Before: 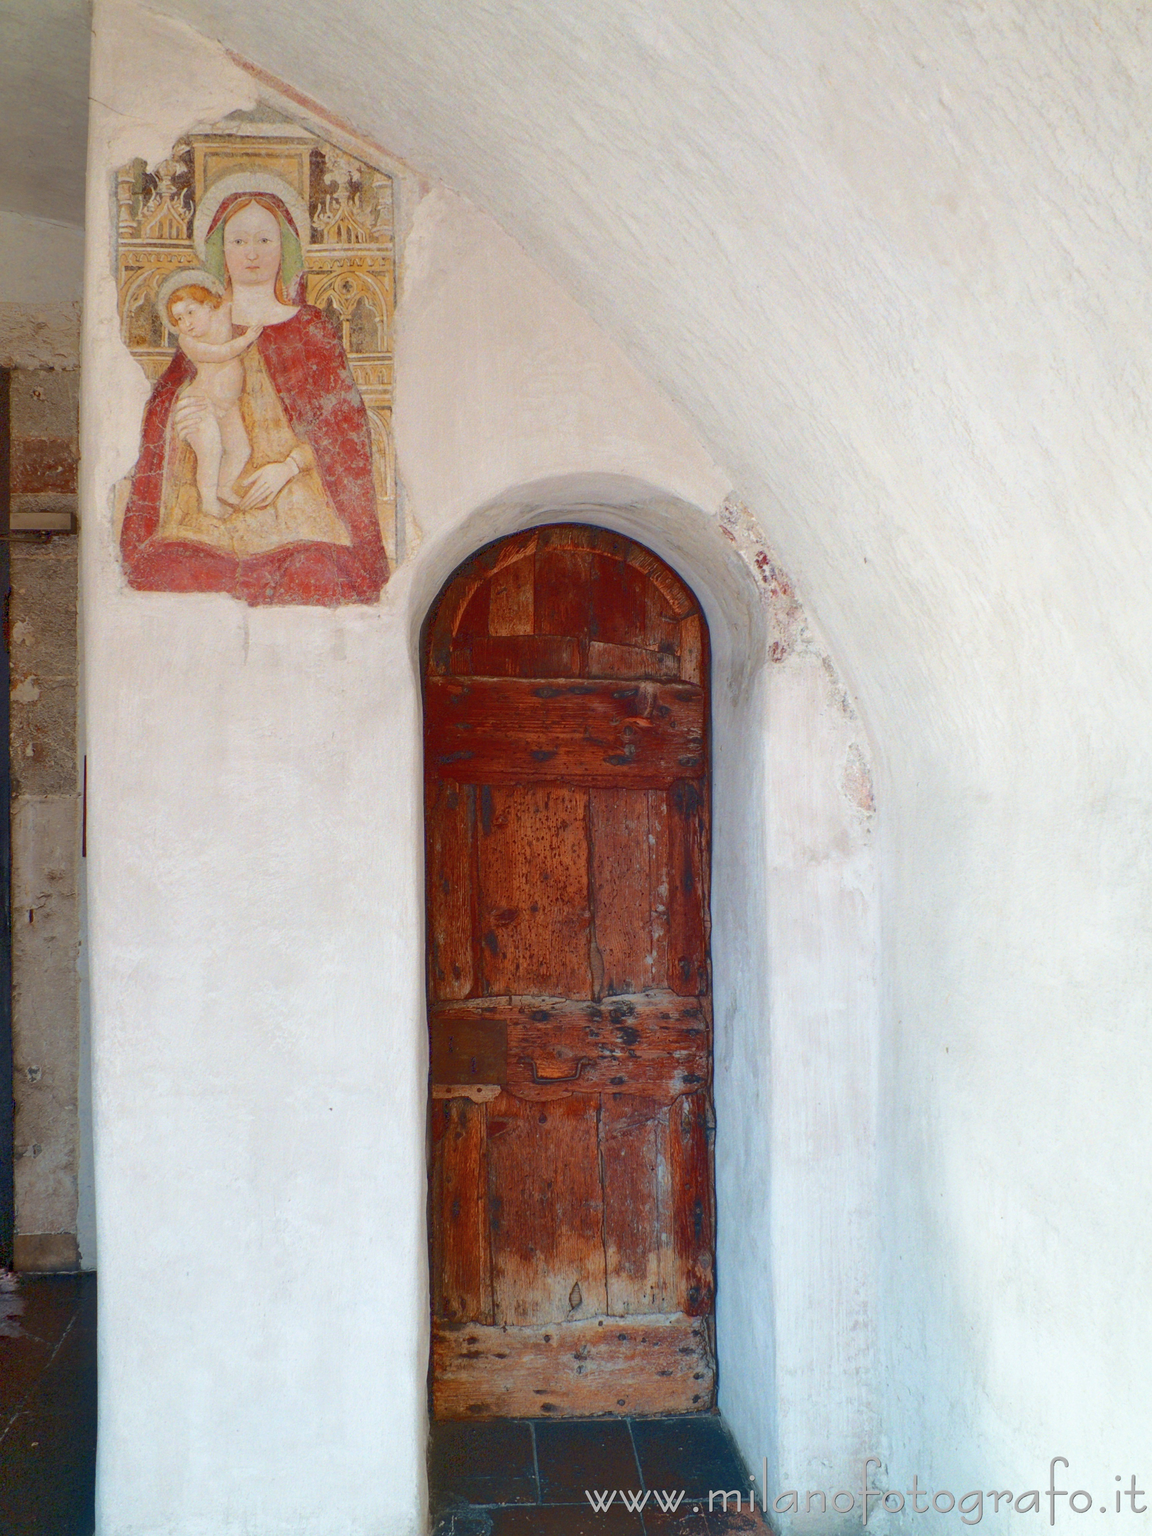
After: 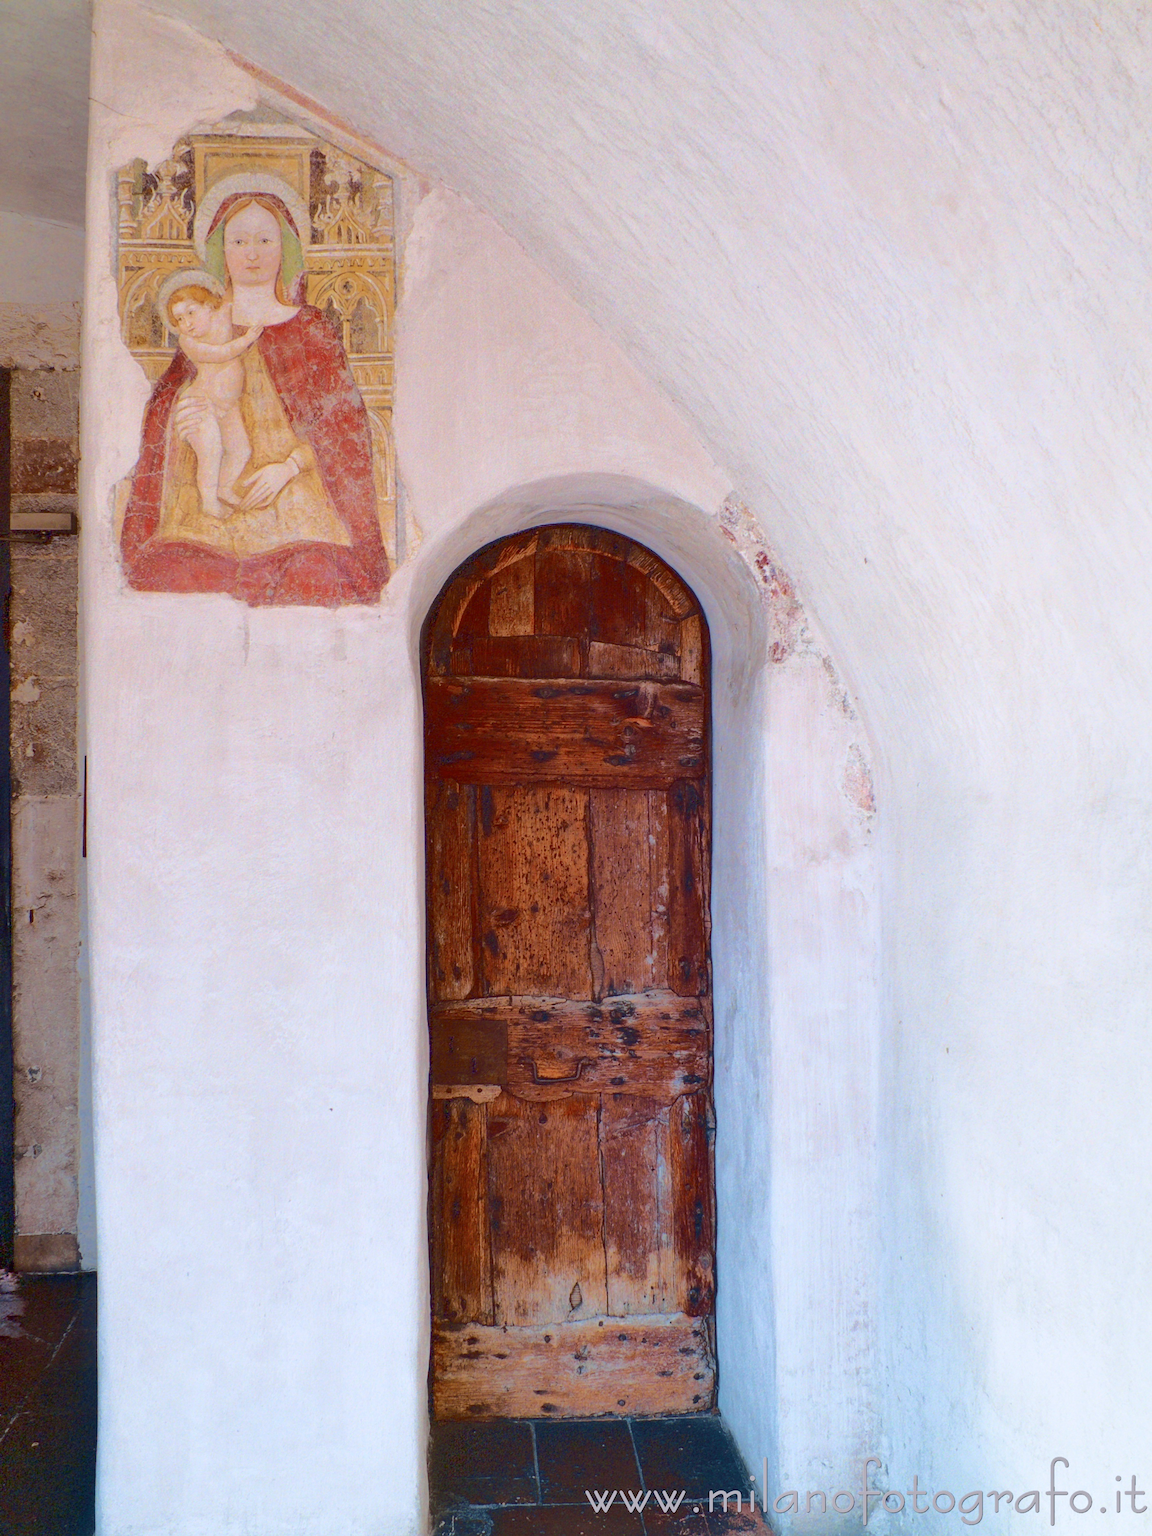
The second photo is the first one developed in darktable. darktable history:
velvia: on, module defaults
color correction: highlights a* -0.137, highlights b* -5.91, shadows a* -0.137, shadows b* -0.137
tone curve: curves: ch0 [(0.003, 0.015) (0.104, 0.07) (0.236, 0.218) (0.401, 0.443) (0.495, 0.55) (0.65, 0.68) (0.832, 0.858) (1, 0.977)]; ch1 [(0, 0) (0.161, 0.092) (0.35, 0.33) (0.379, 0.401) (0.45, 0.466) (0.489, 0.499) (0.55, 0.56) (0.621, 0.615) (0.718, 0.734) (1, 1)]; ch2 [(0, 0) (0.369, 0.427) (0.44, 0.434) (0.502, 0.501) (0.557, 0.55) (0.586, 0.59) (1, 1)], color space Lab, independent channels, preserve colors none
shadows and highlights: shadows 25, highlights -25
